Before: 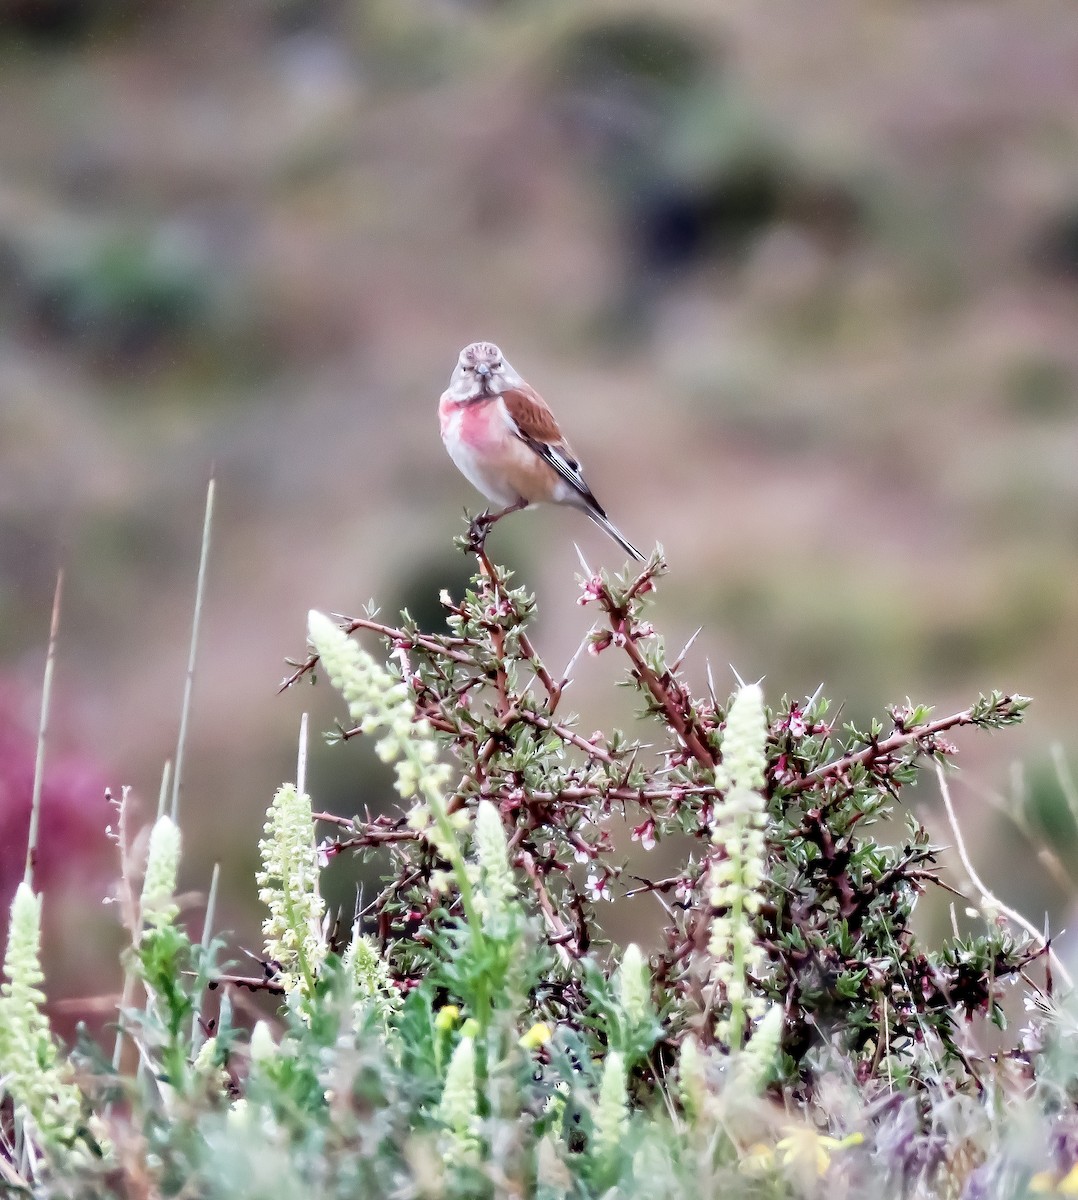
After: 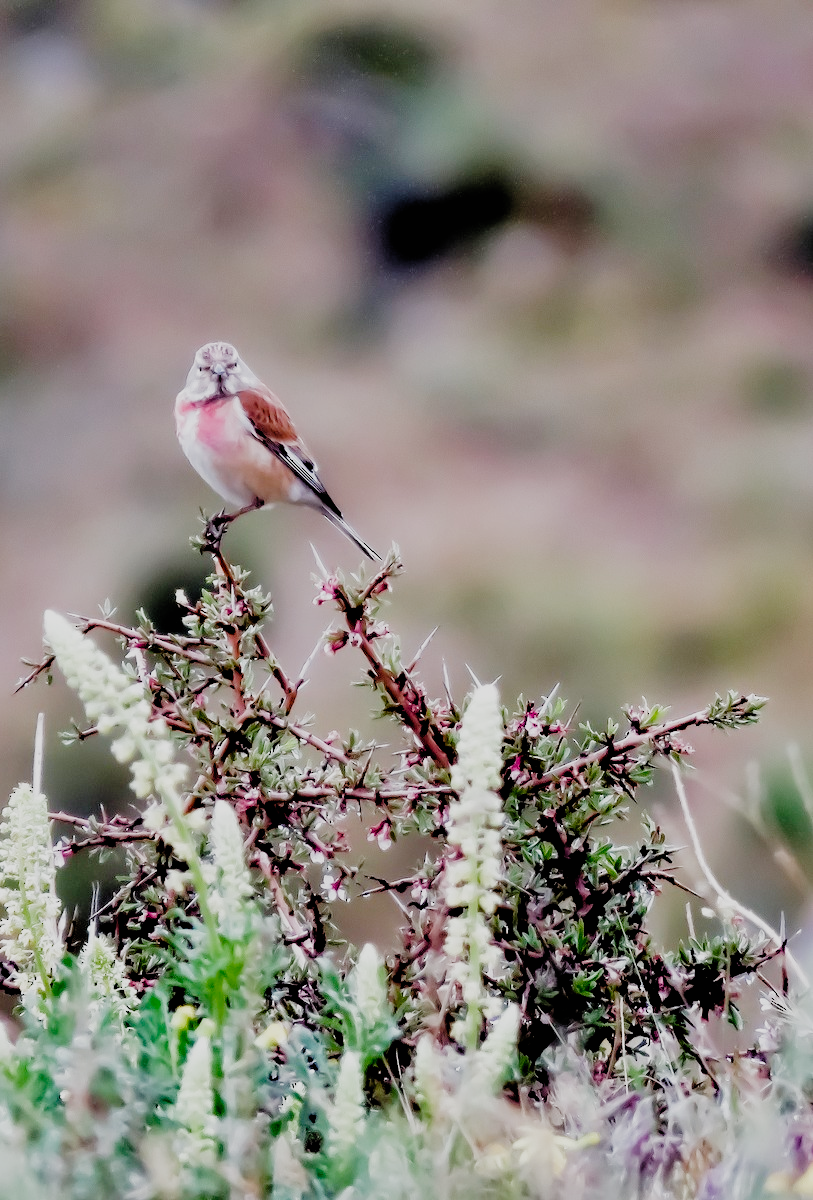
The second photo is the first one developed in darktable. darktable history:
crop and rotate: left 24.53%
shadows and highlights: shadows 11.67, white point adjustment 1.14, highlights -0.848, soften with gaussian
filmic rgb: black relative exposure -3.42 EV, white relative exposure 3.45 EV, threshold 2.96 EV, hardness 2.36, contrast 1.103, add noise in highlights 0, preserve chrominance no, color science v3 (2019), use custom middle-gray values true, contrast in highlights soft, enable highlight reconstruction true
